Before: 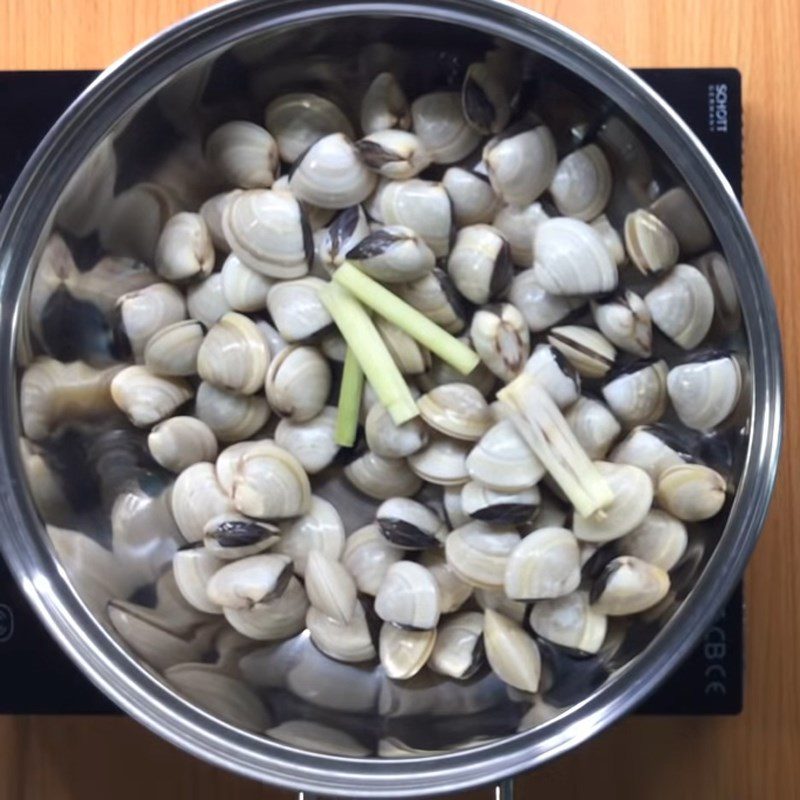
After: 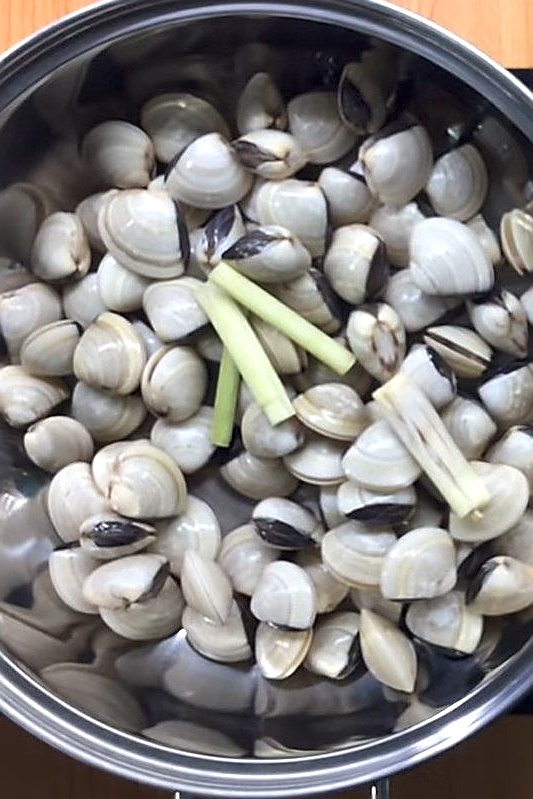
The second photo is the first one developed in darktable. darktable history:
sharpen: radius 1.4, amount 1.25, threshold 0.7
local contrast: mode bilateral grid, contrast 20, coarseness 50, detail 140%, midtone range 0.2
crop and rotate: left 15.546%, right 17.787%
